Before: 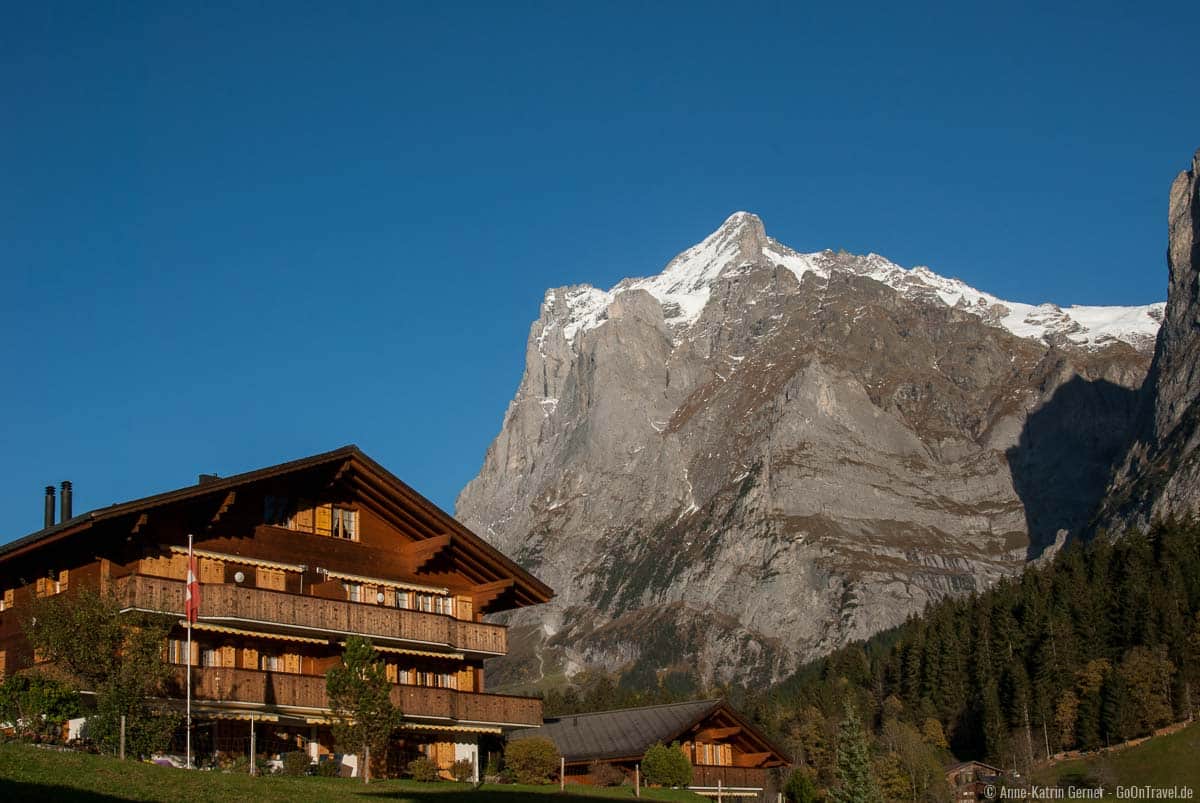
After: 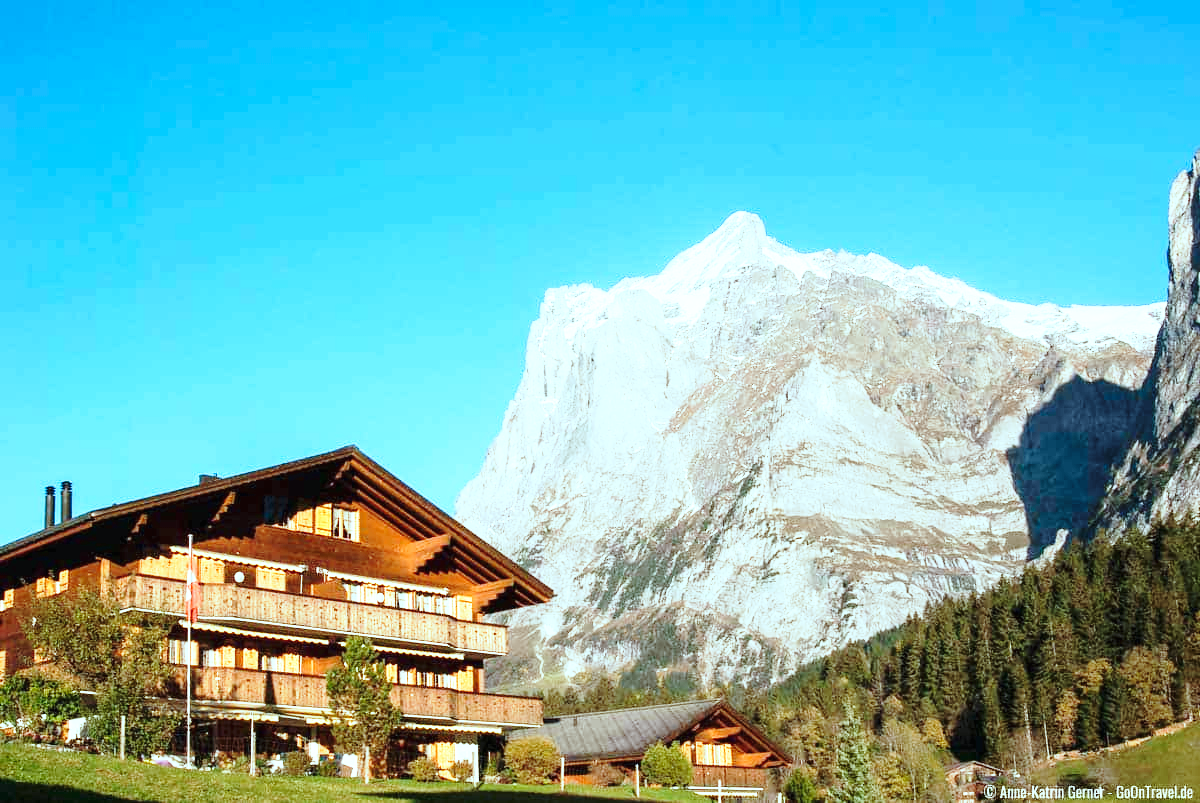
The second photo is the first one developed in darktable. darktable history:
tone equalizer: smoothing diameter 24.86%, edges refinement/feathering 7.31, preserve details guided filter
exposure: black level correction 0, exposure 1.678 EV, compensate highlight preservation false
base curve: curves: ch0 [(0, 0) (0.028, 0.03) (0.121, 0.232) (0.46, 0.748) (0.859, 0.968) (1, 1)], preserve colors none
contrast brightness saturation: saturation -0.047
color correction: highlights a* -10.09, highlights b* -10.34
